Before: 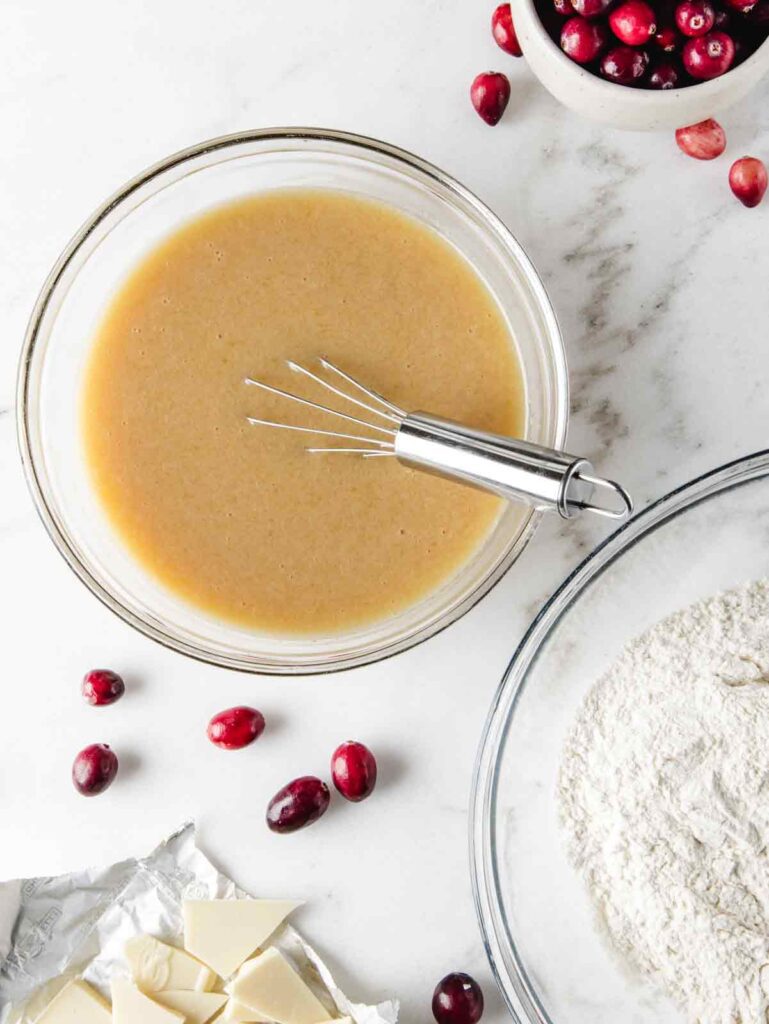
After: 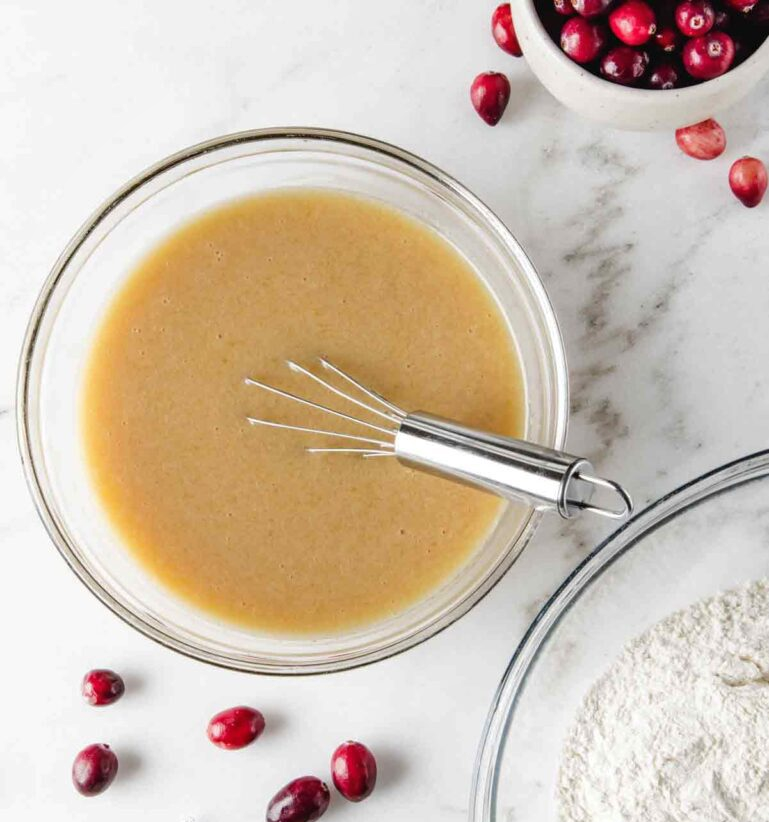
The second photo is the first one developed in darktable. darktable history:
crop: bottom 19.676%
shadows and highlights: shadows 24.9, highlights -23.54
